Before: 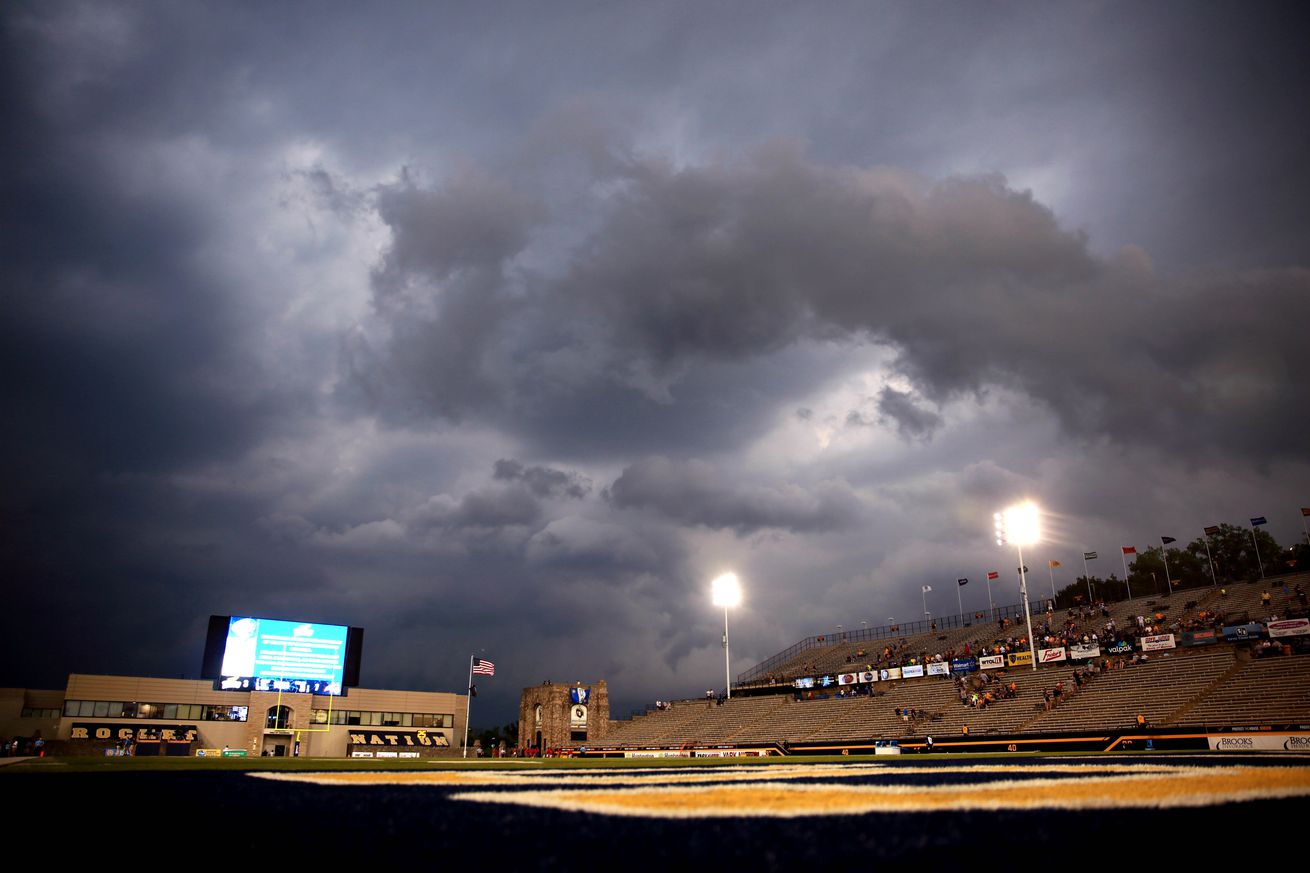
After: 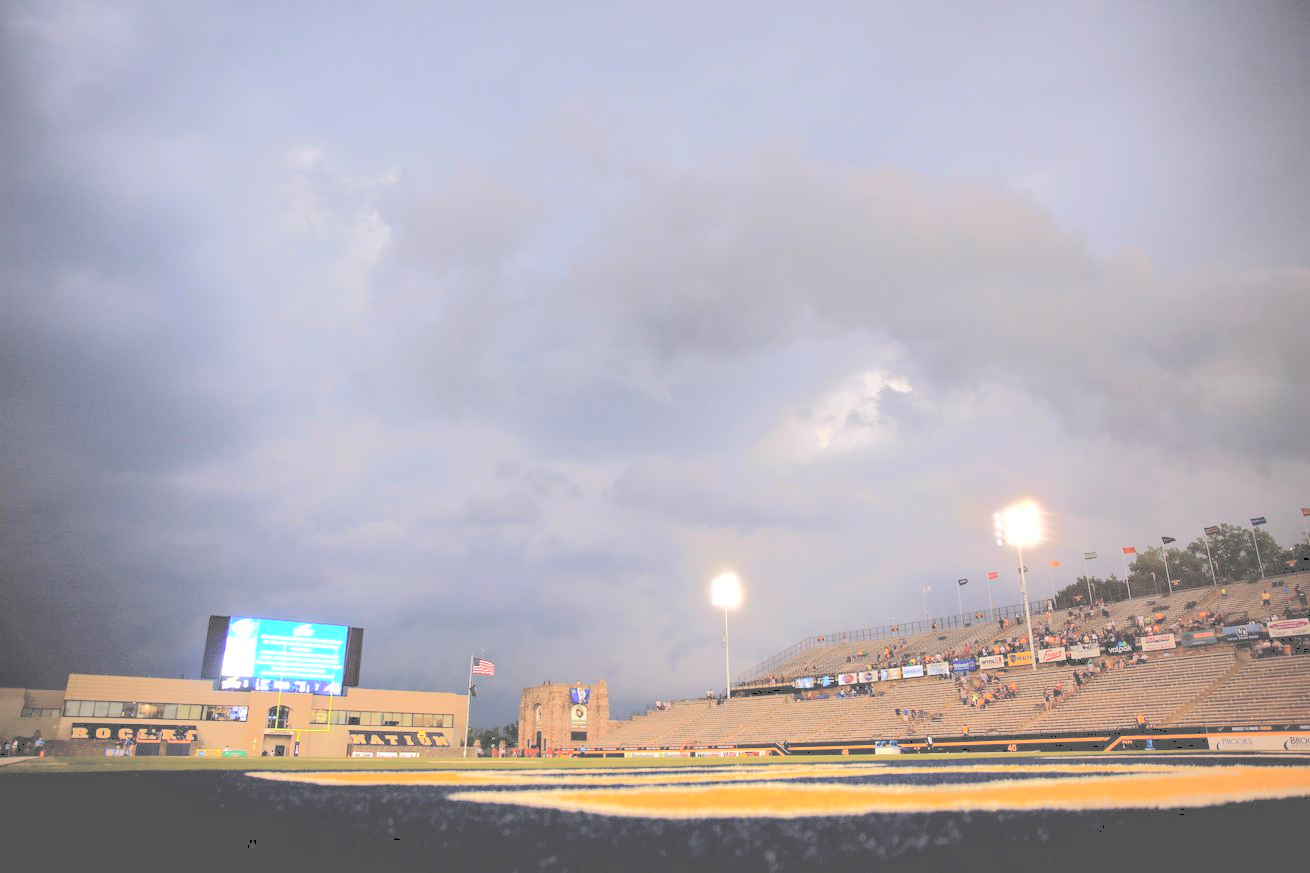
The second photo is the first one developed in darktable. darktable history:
tone curve: curves: ch0 [(0, 0) (0.003, 0.313) (0.011, 0.317) (0.025, 0.317) (0.044, 0.322) (0.069, 0.327) (0.1, 0.335) (0.136, 0.347) (0.177, 0.364) (0.224, 0.384) (0.277, 0.421) (0.335, 0.459) (0.399, 0.501) (0.468, 0.554) (0.543, 0.611) (0.623, 0.679) (0.709, 0.751) (0.801, 0.804) (0.898, 0.844) (1, 1)], color space Lab, independent channels, preserve colors none
contrast brightness saturation: brightness 0.982
